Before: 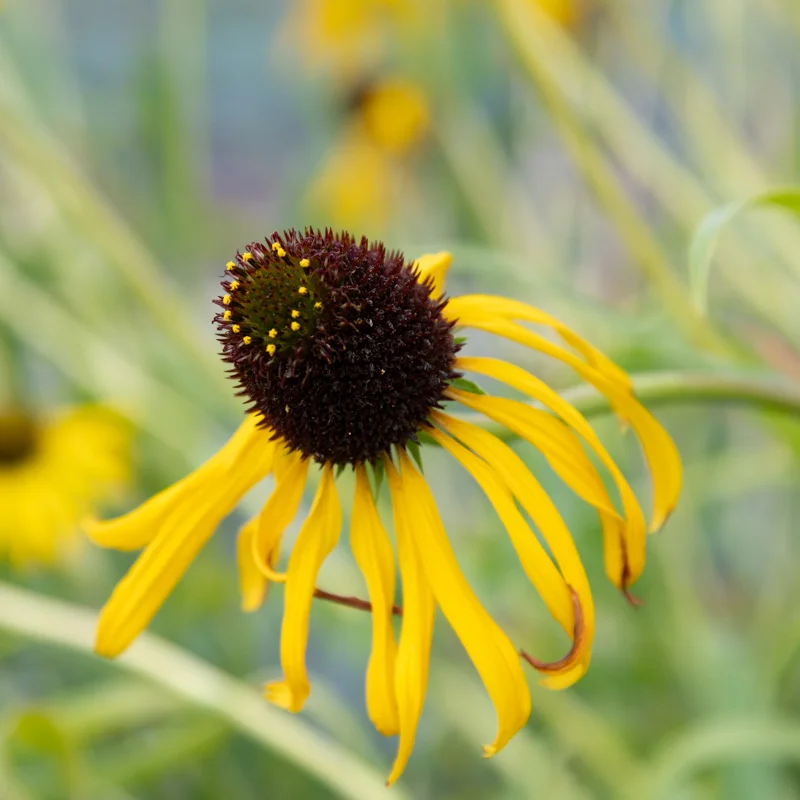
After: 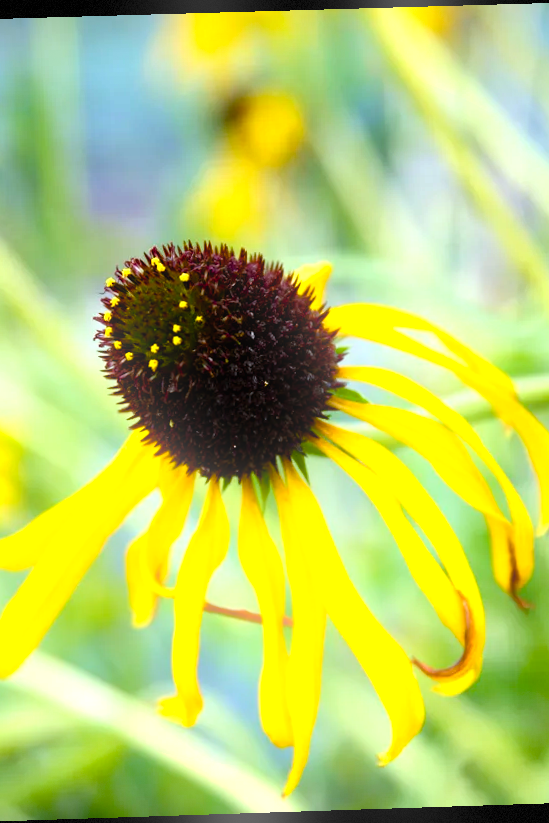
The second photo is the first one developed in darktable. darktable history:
shadows and highlights: shadows -88.03, highlights -35.45, shadows color adjustment 99.15%, highlights color adjustment 0%, soften with gaussian
rotate and perspective: rotation -1.77°, lens shift (horizontal) 0.004, automatic cropping off
bloom: size 9%, threshold 100%, strength 7%
vignetting: fall-off start 97.28%, fall-off radius 79%, brightness -0.462, saturation -0.3, width/height ratio 1.114, dithering 8-bit output, unbound false
crop and rotate: left 15.754%, right 17.579%
white balance: red 0.925, blue 1.046
color balance rgb: linear chroma grading › shadows -2.2%, linear chroma grading › highlights -15%, linear chroma grading › global chroma -10%, linear chroma grading › mid-tones -10%, perceptual saturation grading › global saturation 45%, perceptual saturation grading › highlights -50%, perceptual saturation grading › shadows 30%, perceptual brilliance grading › global brilliance 18%, global vibrance 45%
tone equalizer: -8 EV -0.417 EV, -7 EV -0.389 EV, -6 EV -0.333 EV, -5 EV -0.222 EV, -3 EV 0.222 EV, -2 EV 0.333 EV, -1 EV 0.389 EV, +0 EV 0.417 EV, edges refinement/feathering 500, mask exposure compensation -1.57 EV, preserve details no
